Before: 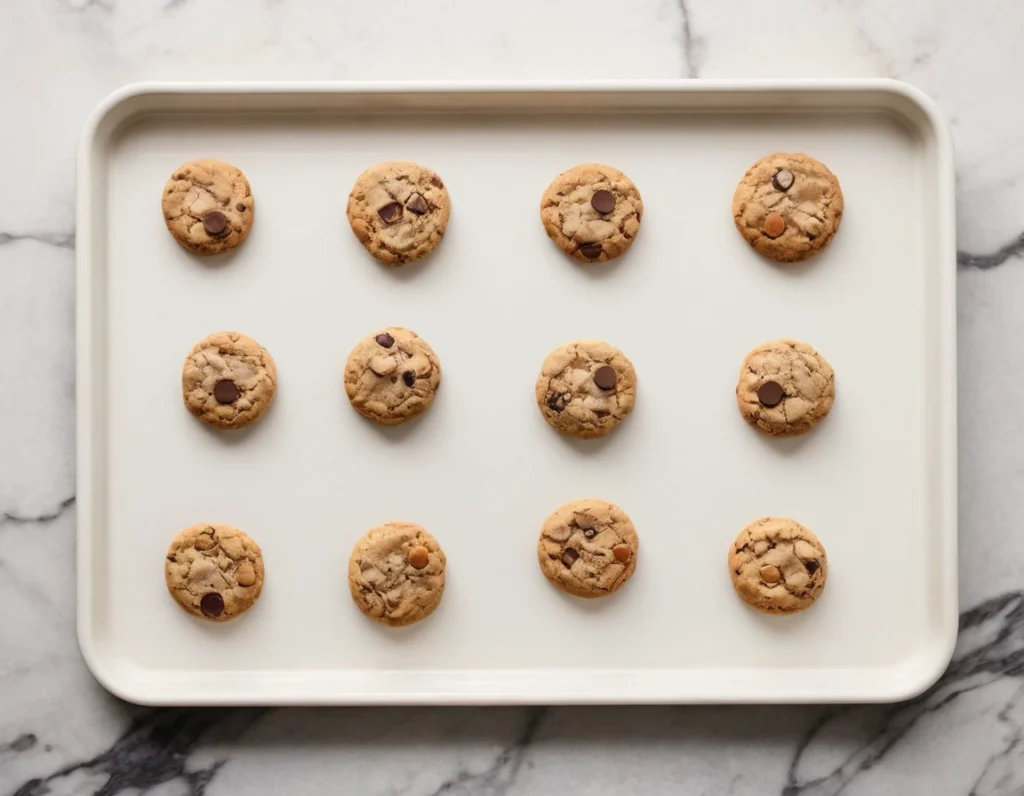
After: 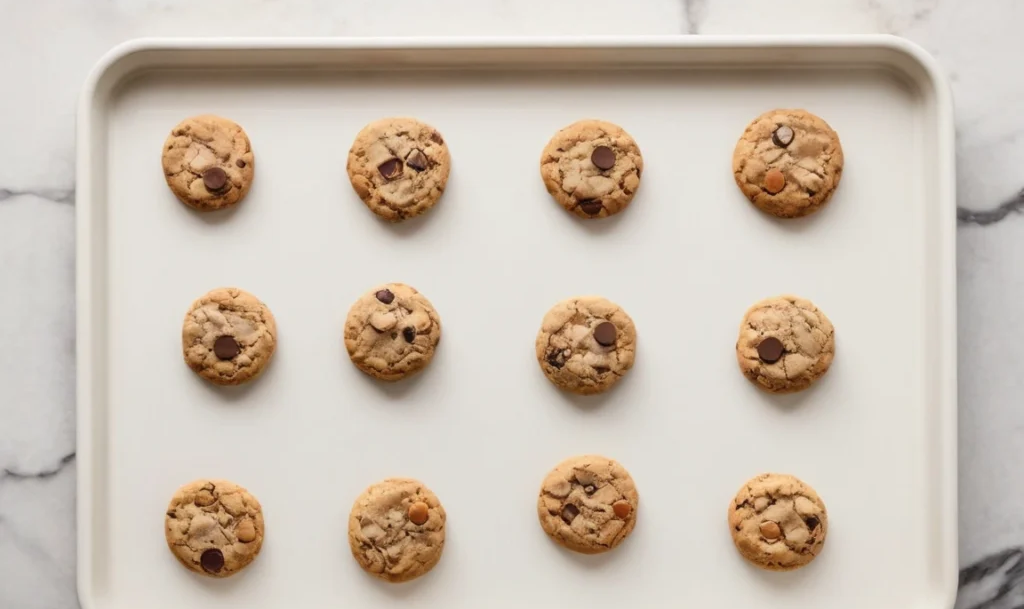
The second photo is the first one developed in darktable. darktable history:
crop: top 5.61%, bottom 17.784%
